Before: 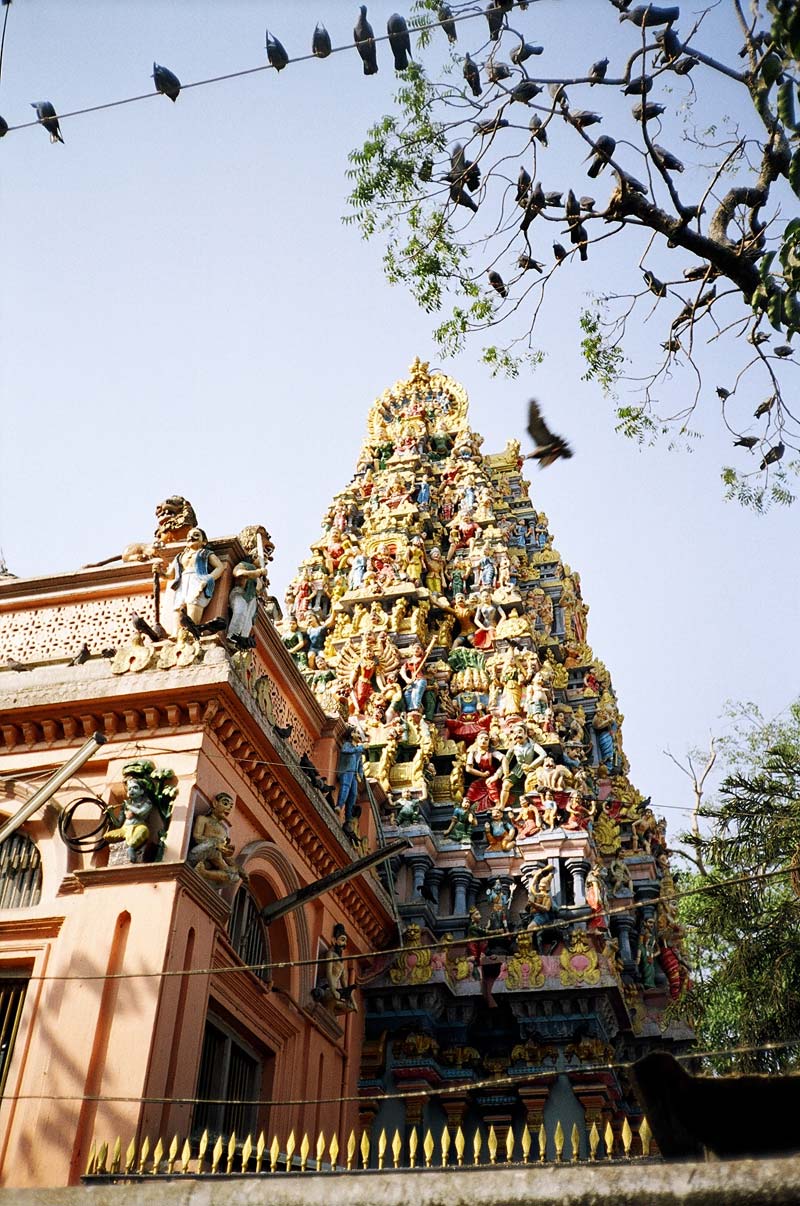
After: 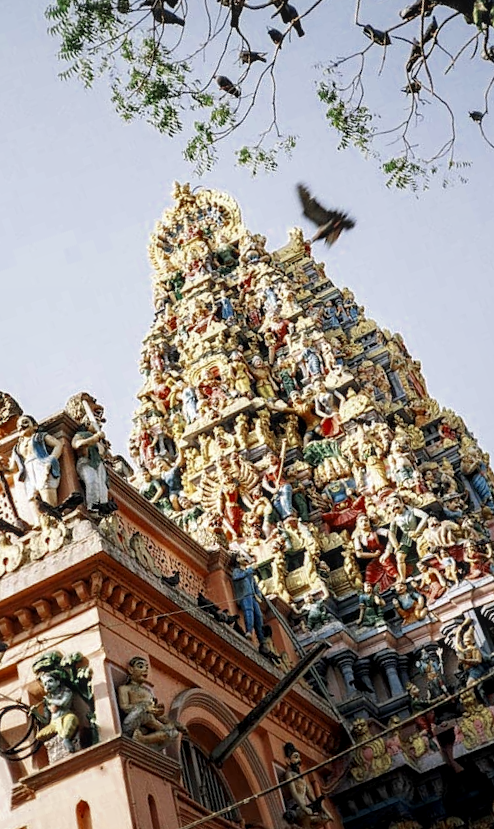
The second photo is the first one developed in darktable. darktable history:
crop and rotate: angle 19.08°, left 6.899%, right 4.19%, bottom 1.082%
local contrast: on, module defaults
color zones: curves: ch0 [(0, 0.5) (0.125, 0.4) (0.25, 0.5) (0.375, 0.4) (0.5, 0.4) (0.625, 0.35) (0.75, 0.35) (0.875, 0.5)]; ch1 [(0, 0.35) (0.125, 0.45) (0.25, 0.35) (0.375, 0.35) (0.5, 0.35) (0.625, 0.35) (0.75, 0.45) (0.875, 0.35)]; ch2 [(0, 0.6) (0.125, 0.5) (0.25, 0.5) (0.375, 0.6) (0.5, 0.6) (0.625, 0.5) (0.75, 0.5) (0.875, 0.5)]
